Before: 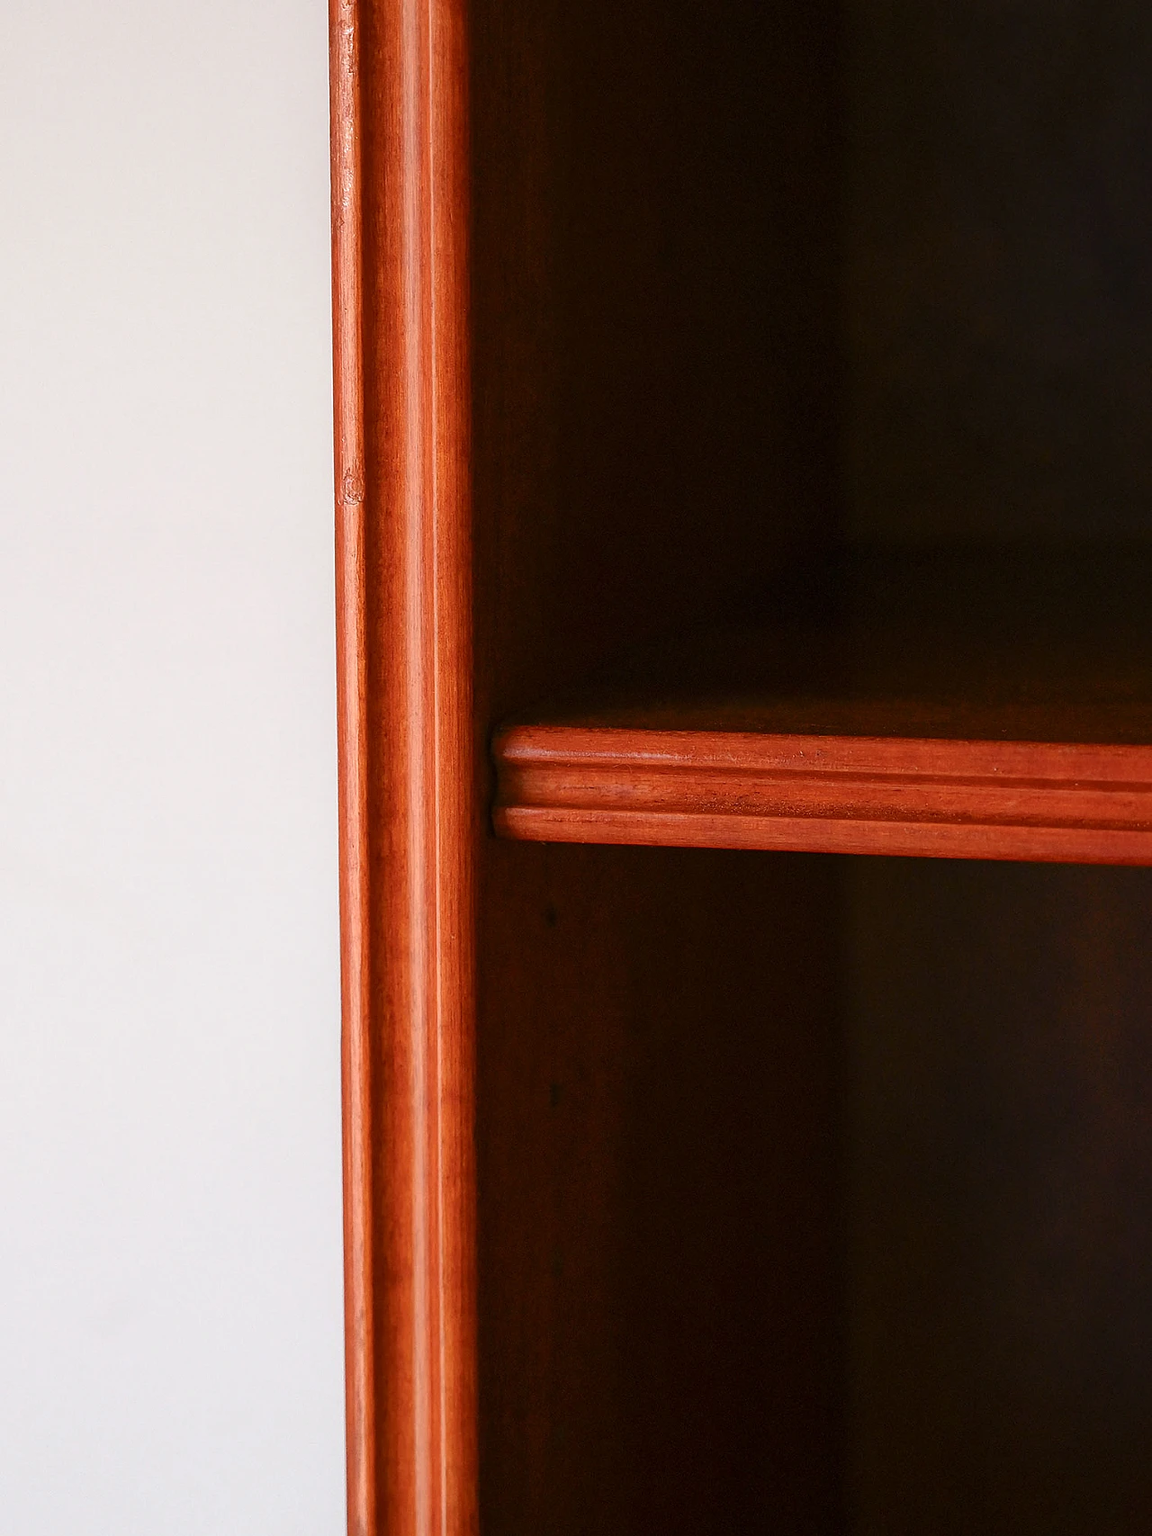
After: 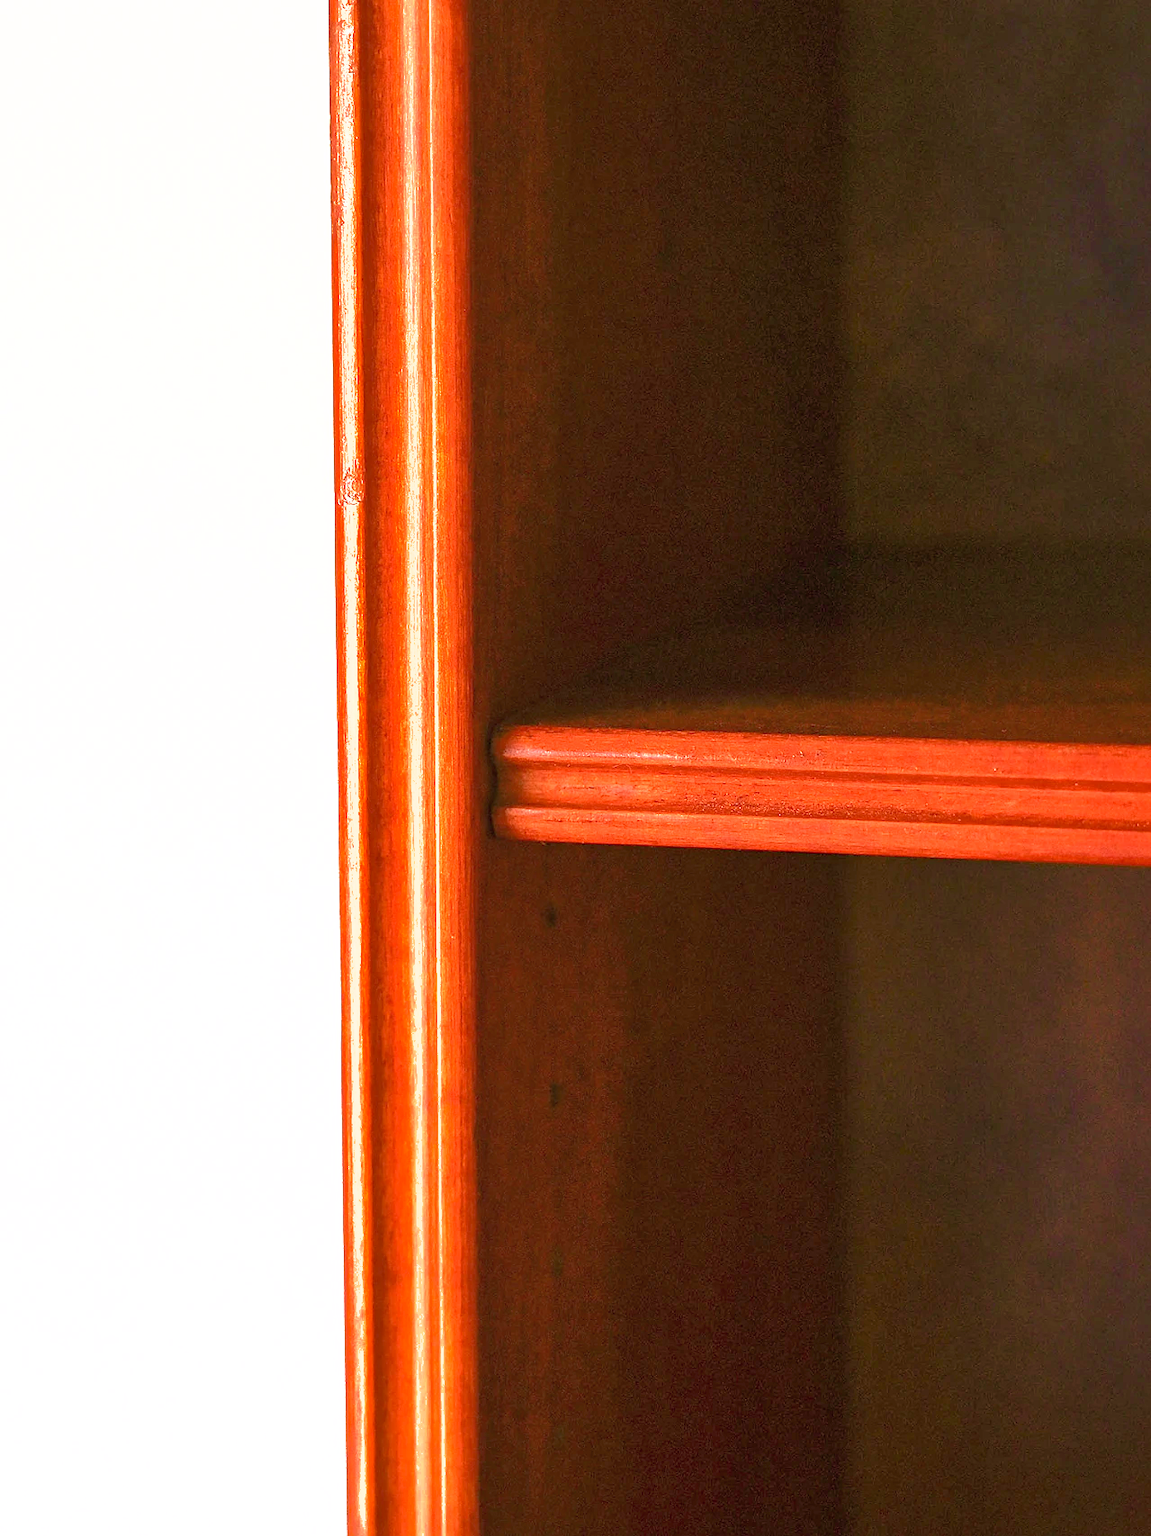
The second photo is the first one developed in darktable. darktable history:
velvia: strength 44.67%
haze removal: compatibility mode true, adaptive false
exposure: black level correction 0, exposure 1.369 EV, compensate exposure bias true, compensate highlight preservation false
shadows and highlights: on, module defaults
